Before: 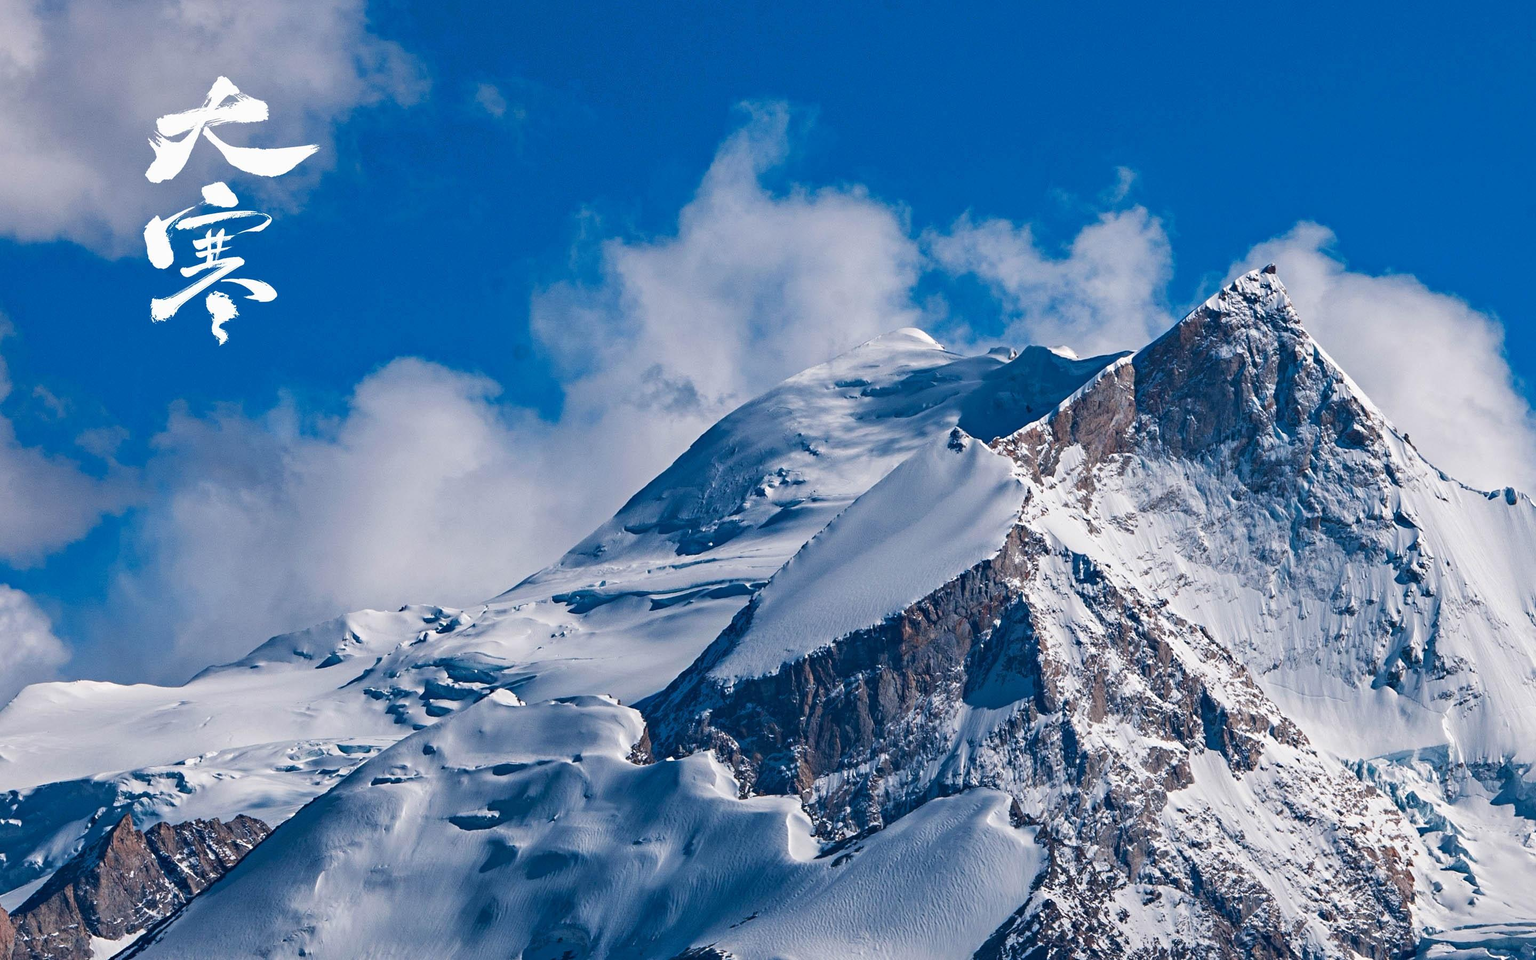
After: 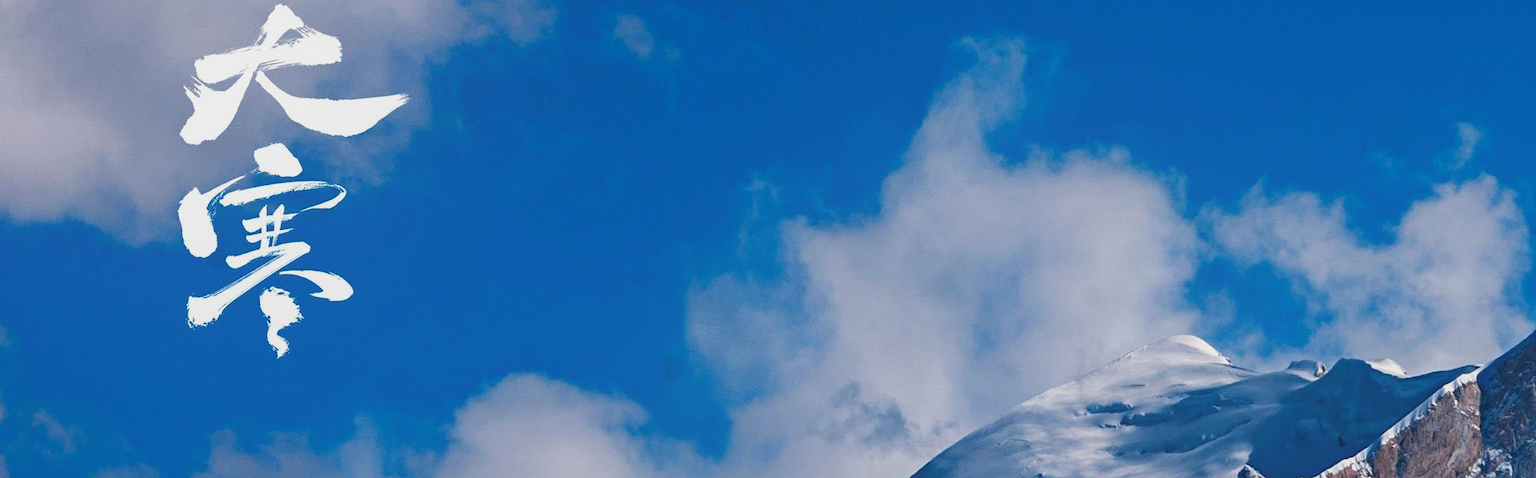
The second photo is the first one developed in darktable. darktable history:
crop: left 0.57%, top 7.645%, right 23.331%, bottom 54.374%
local contrast: highlights 69%, shadows 67%, detail 84%, midtone range 0.329
